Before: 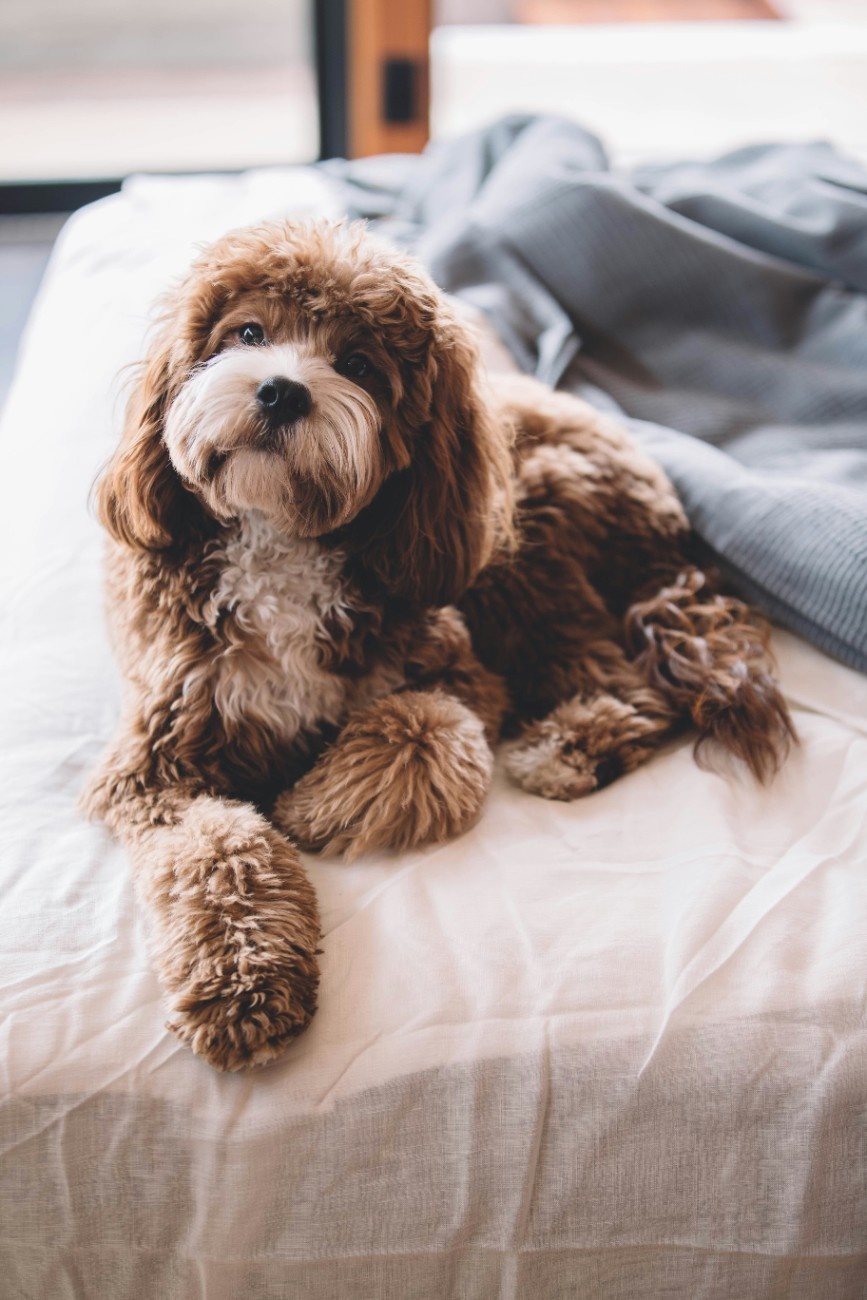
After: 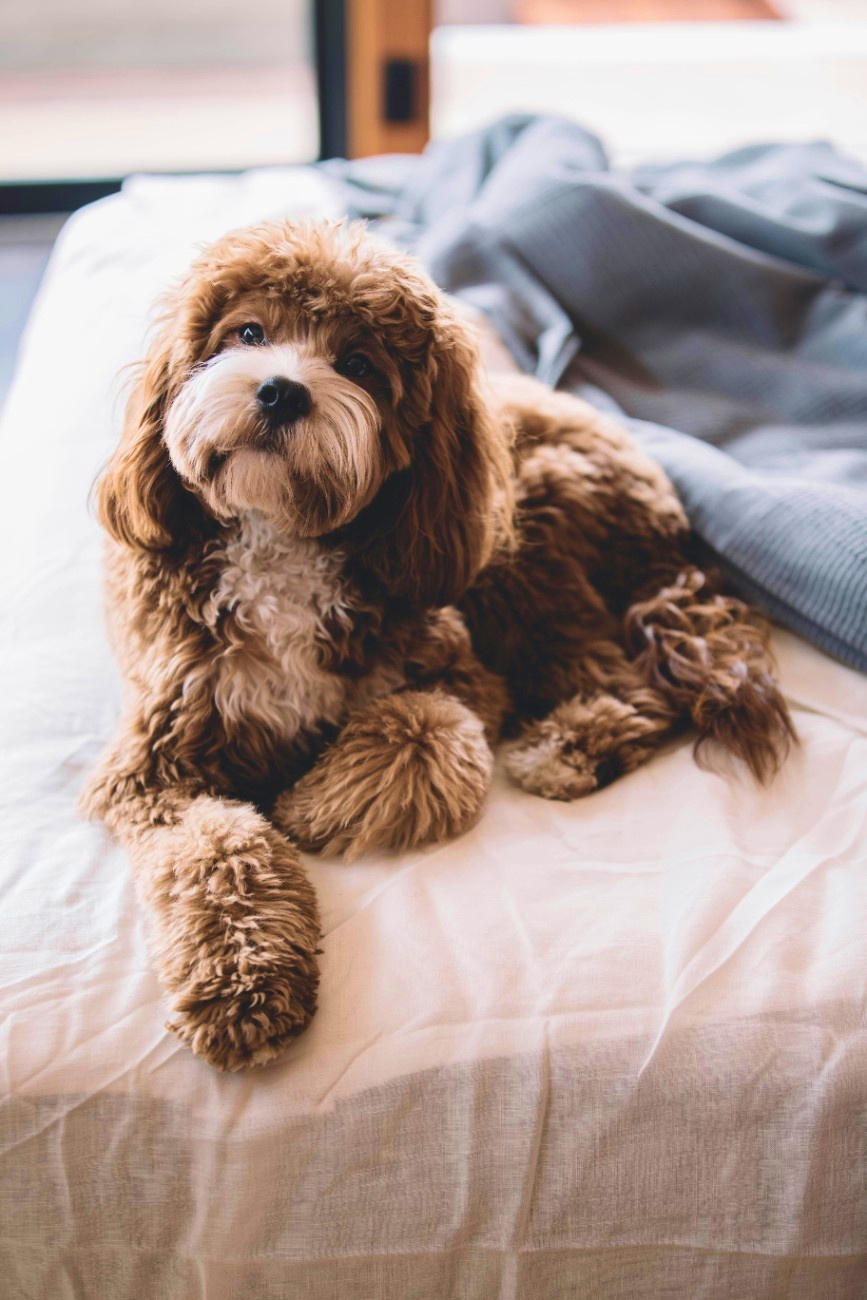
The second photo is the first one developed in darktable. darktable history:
velvia: strength 75%
contrast brightness saturation: contrast 0.06, brightness -0.01, saturation -0.23
